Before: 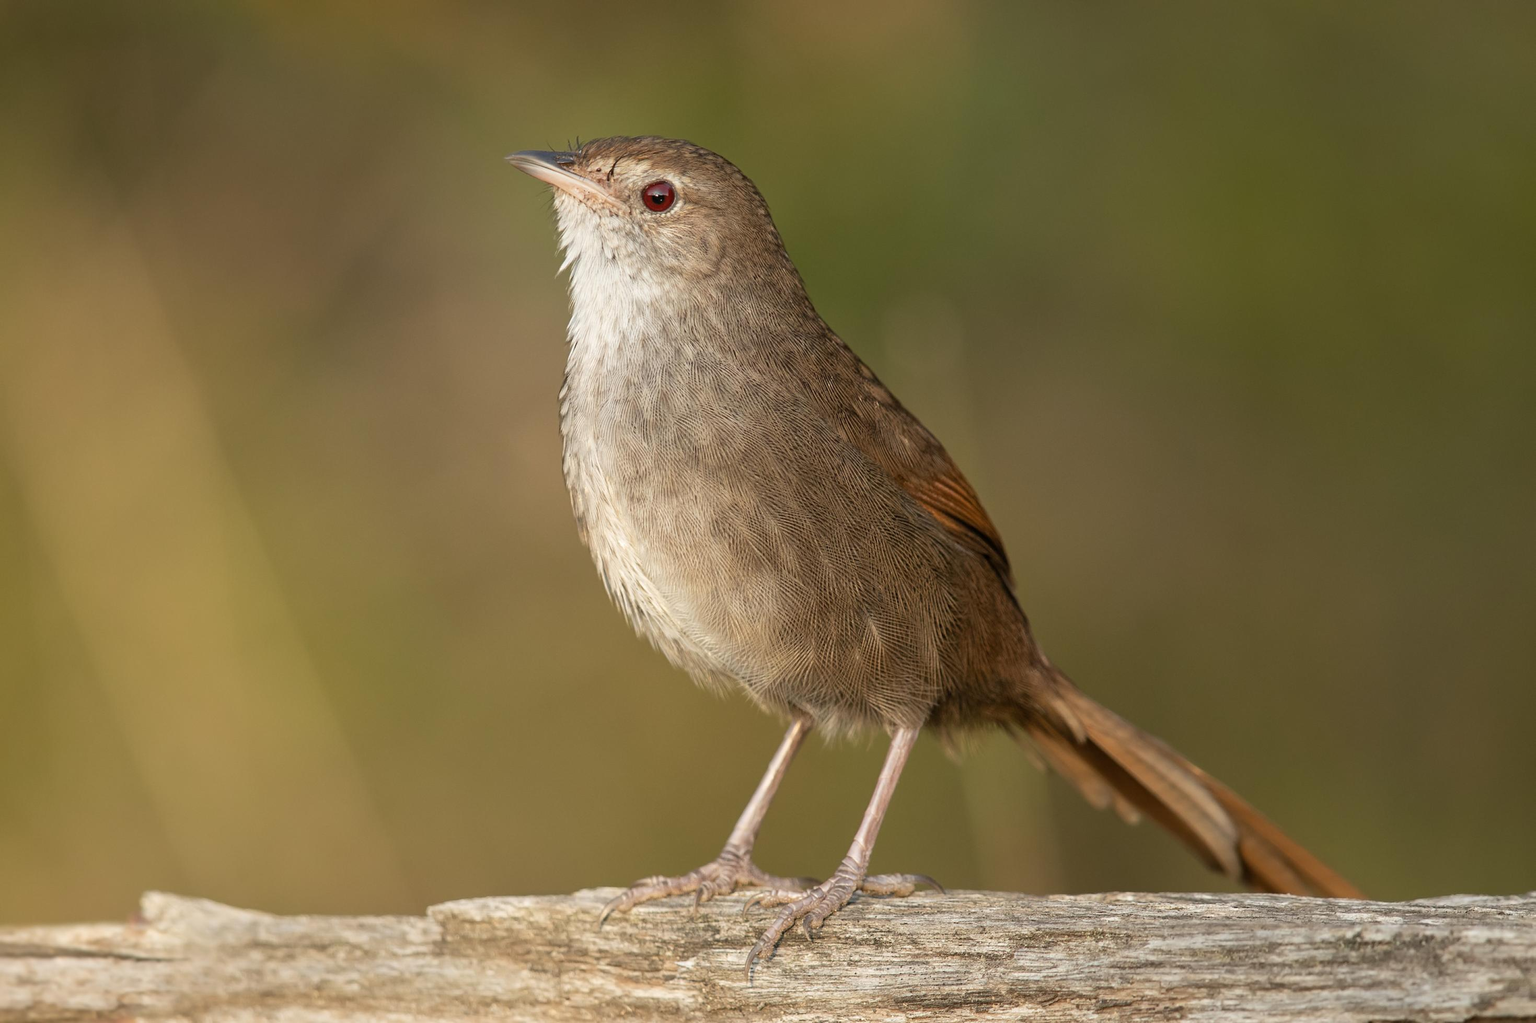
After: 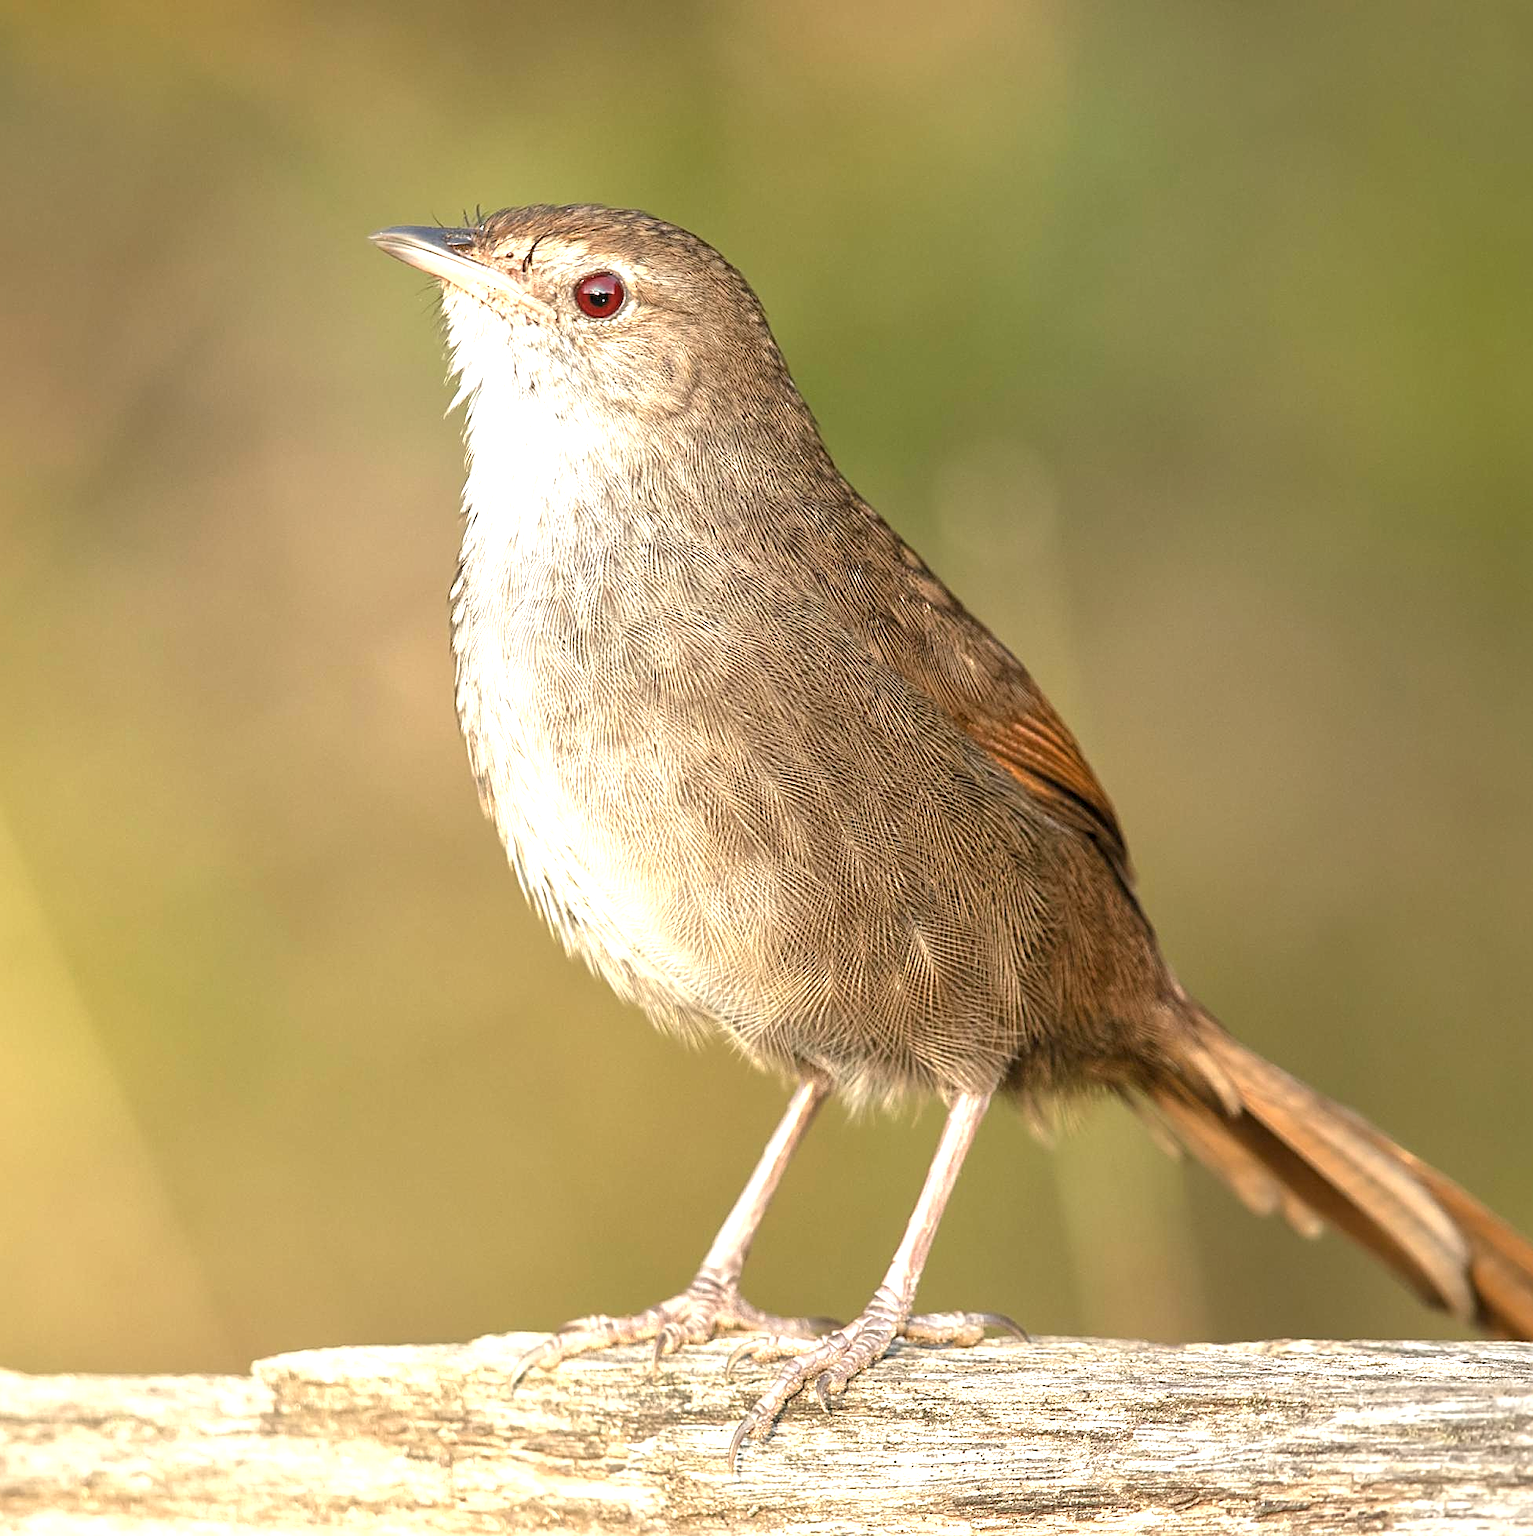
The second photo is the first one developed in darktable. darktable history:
shadows and highlights: shadows 25, highlights -25
local contrast: highlights 100%, shadows 100%, detail 120%, midtone range 0.2
sharpen: on, module defaults
exposure: black level correction 0, exposure 1.2 EV, compensate highlight preservation false
crop: left 16.899%, right 16.556%
